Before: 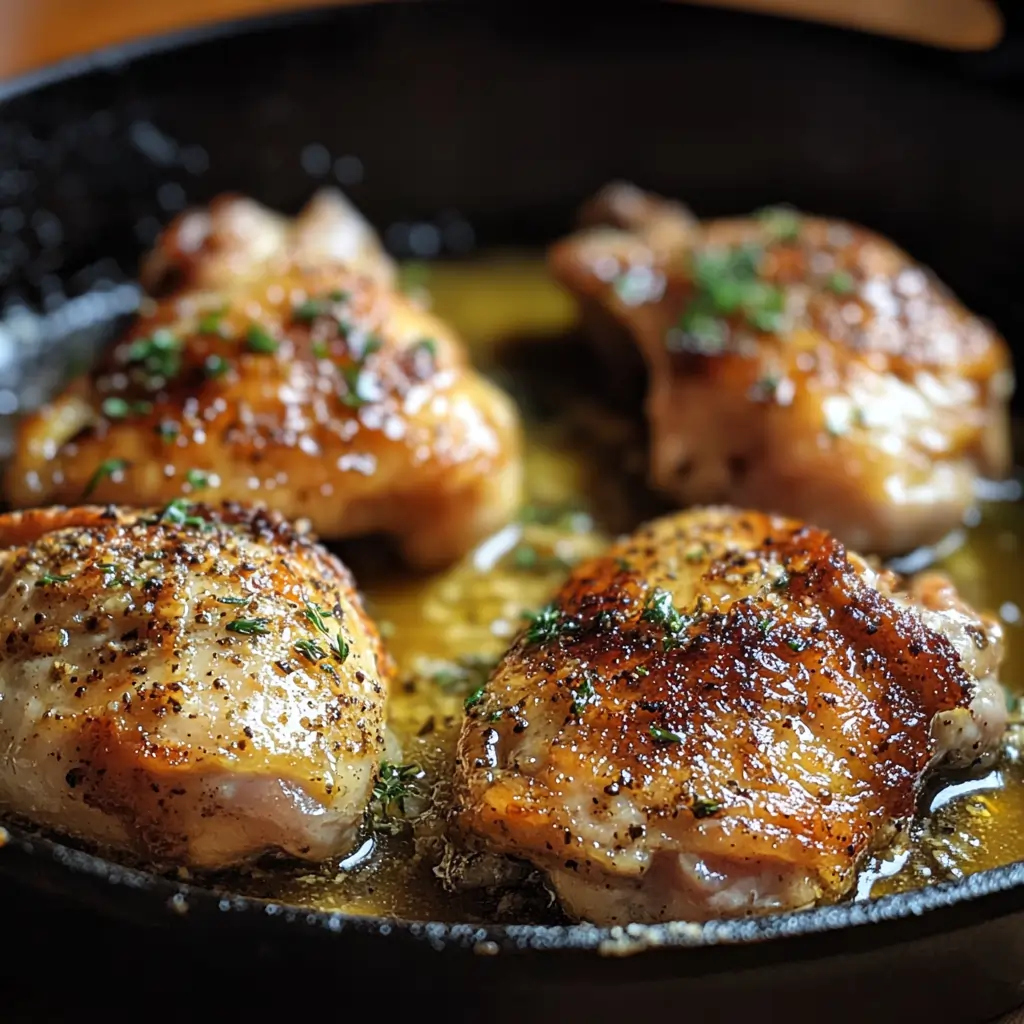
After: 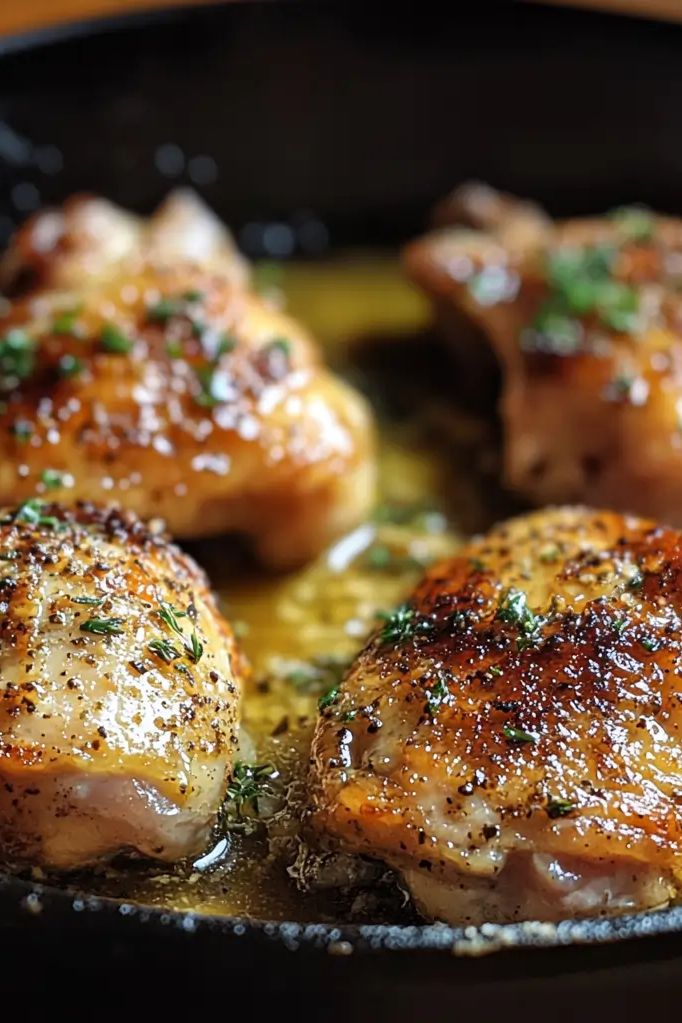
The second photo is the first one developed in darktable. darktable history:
crop and rotate: left 14.351%, right 18.979%
